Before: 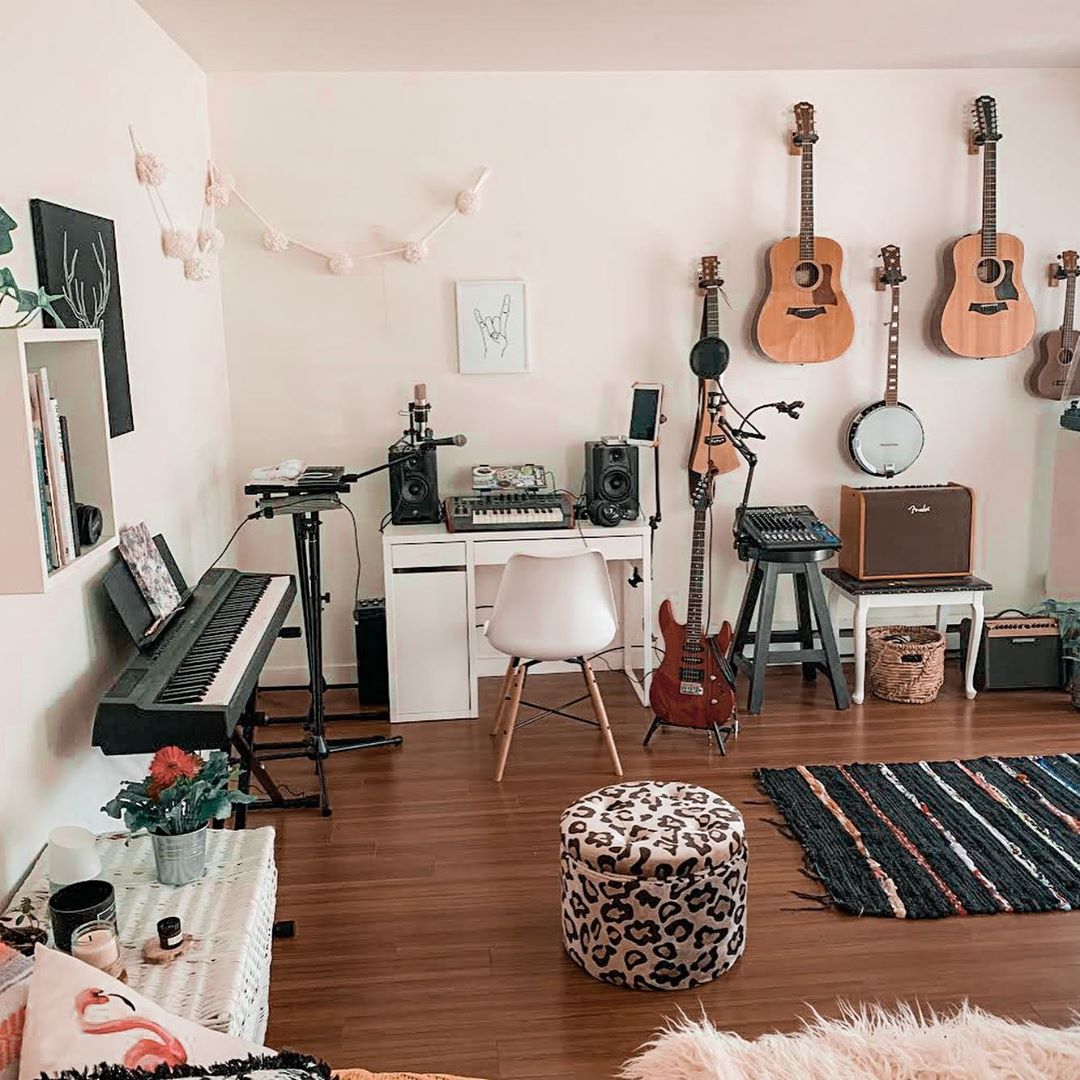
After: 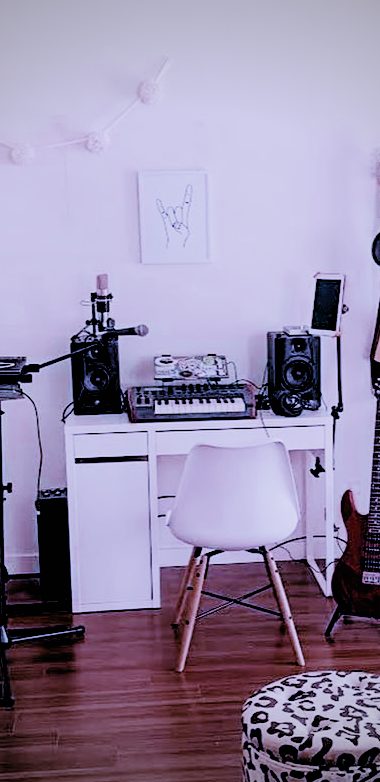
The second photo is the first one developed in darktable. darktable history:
crop and rotate: left 29.476%, top 10.214%, right 35.32%, bottom 17.333%
exposure: black level correction -0.003, exposure 0.04 EV, compensate highlight preservation false
vignetting: fall-off start 71.74%
filmic rgb: black relative exposure -2.85 EV, white relative exposure 4.56 EV, hardness 1.77, contrast 1.25, preserve chrominance no, color science v5 (2021)
white balance: red 0.98, blue 1.61
